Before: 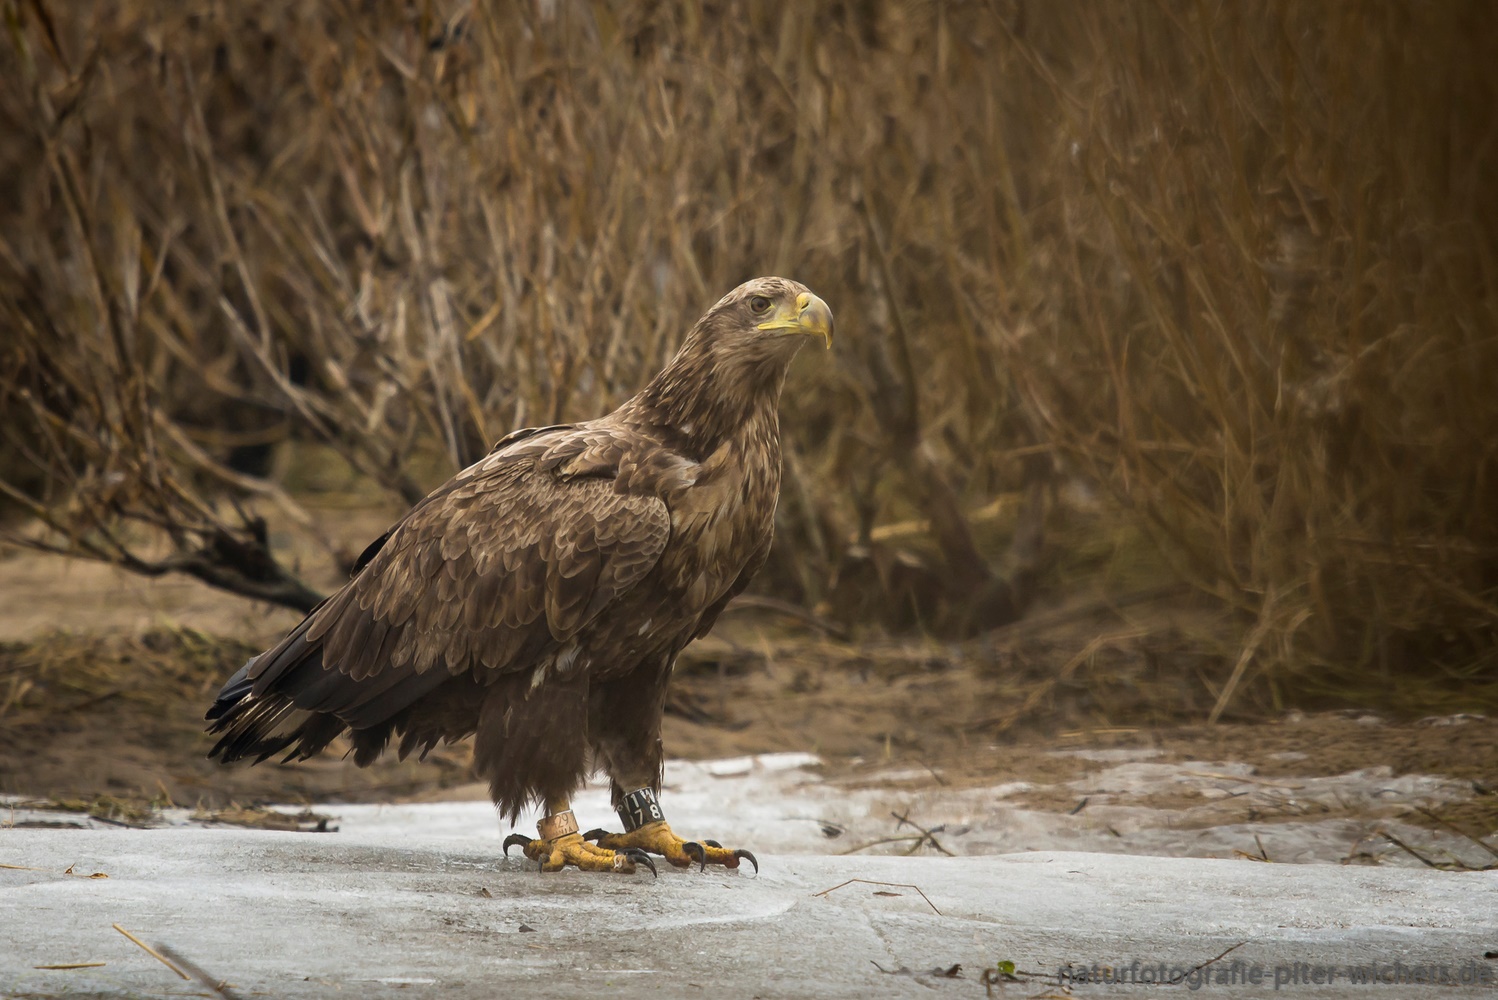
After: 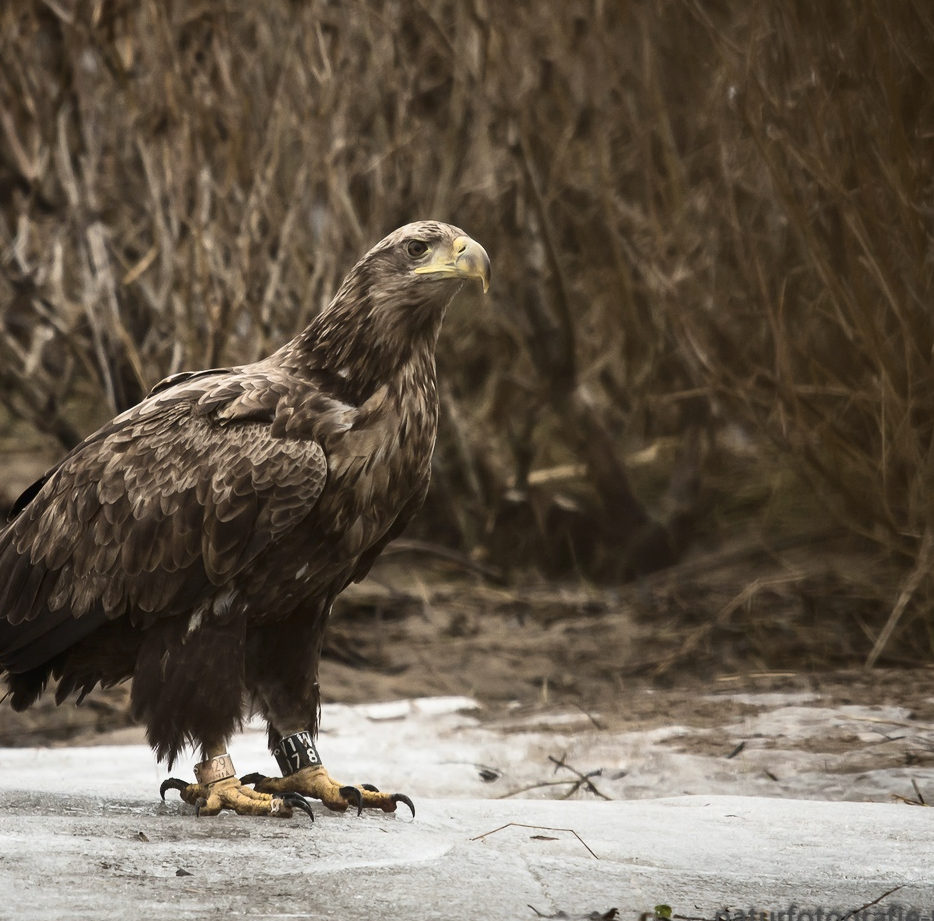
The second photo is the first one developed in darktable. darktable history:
contrast brightness saturation: contrast 0.25, saturation -0.31
crop and rotate: left 22.918%, top 5.629%, right 14.711%, bottom 2.247%
